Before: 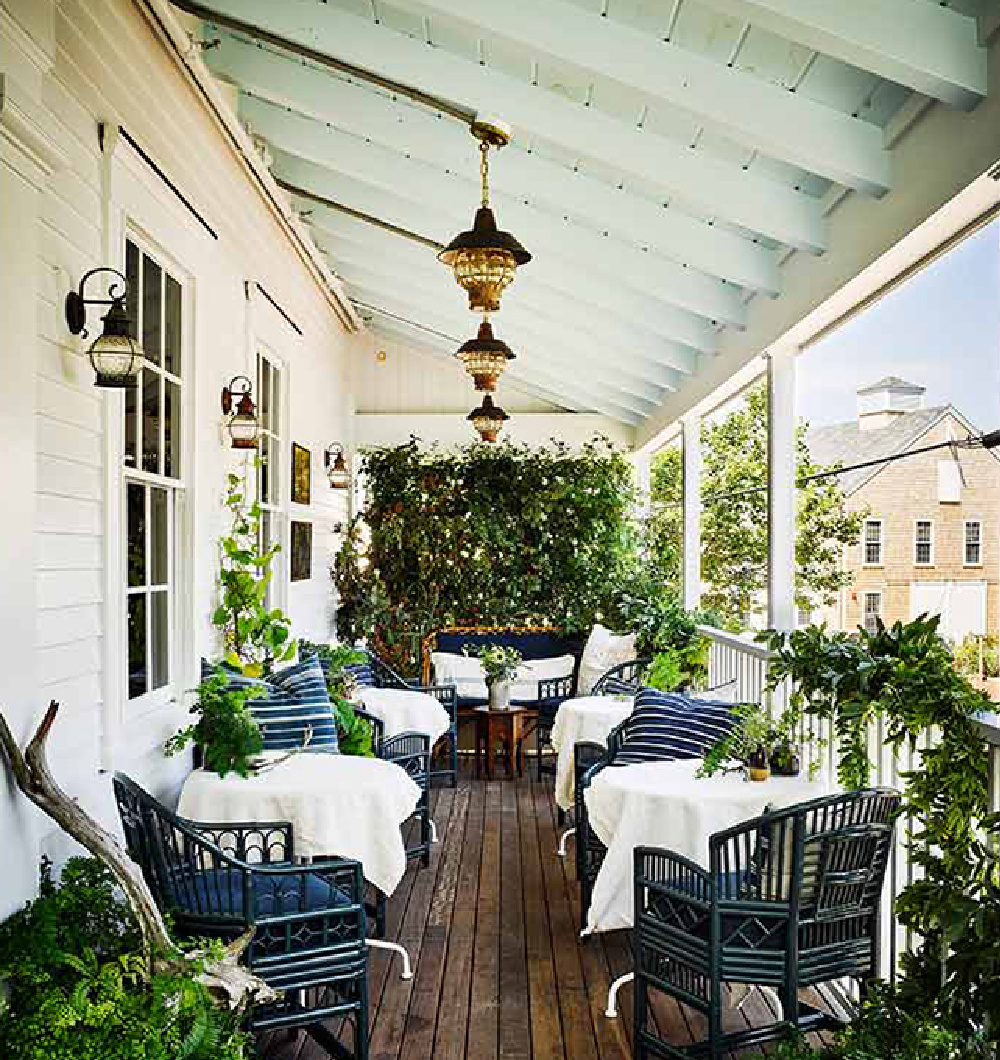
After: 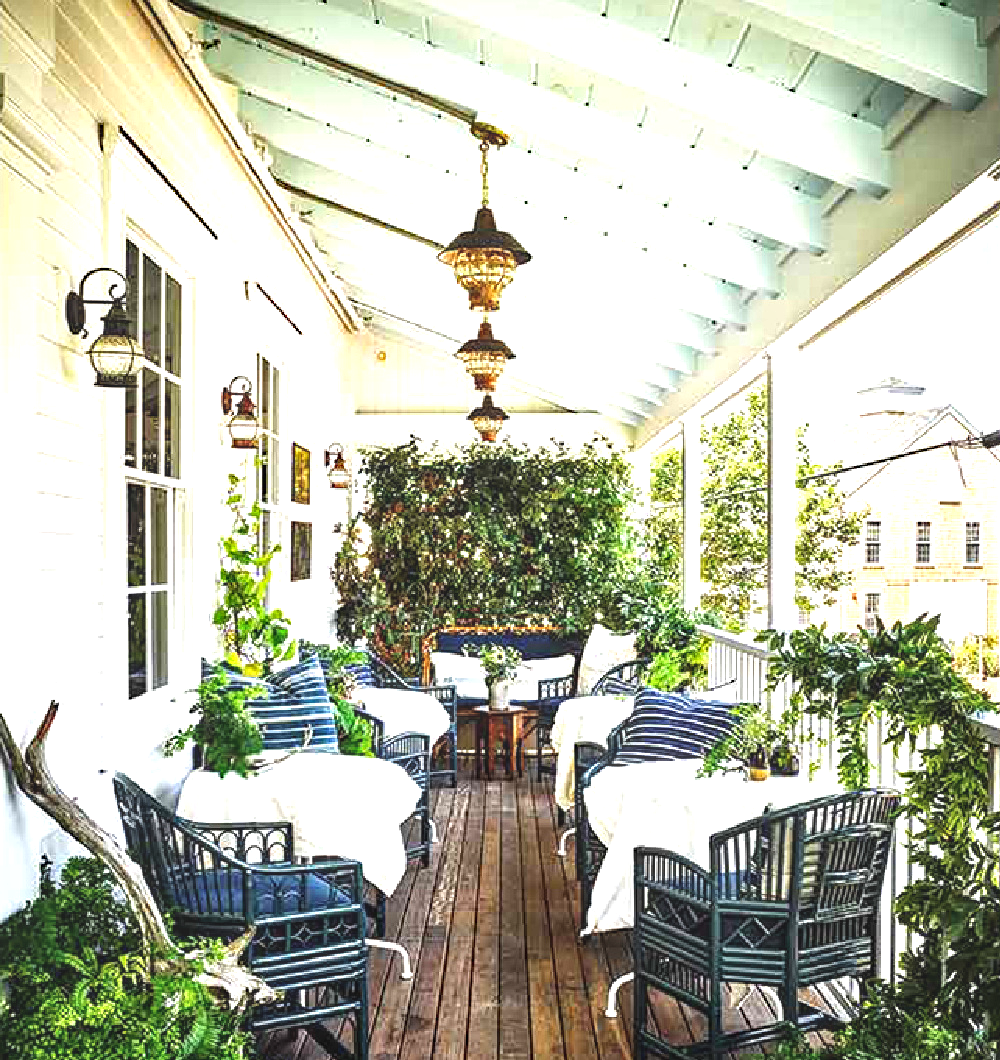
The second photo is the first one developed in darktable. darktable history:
exposure: black level correction -0.005, exposure 1.001 EV, compensate highlight preservation false
haze removal: compatibility mode true, adaptive false
local contrast: detail 130%
